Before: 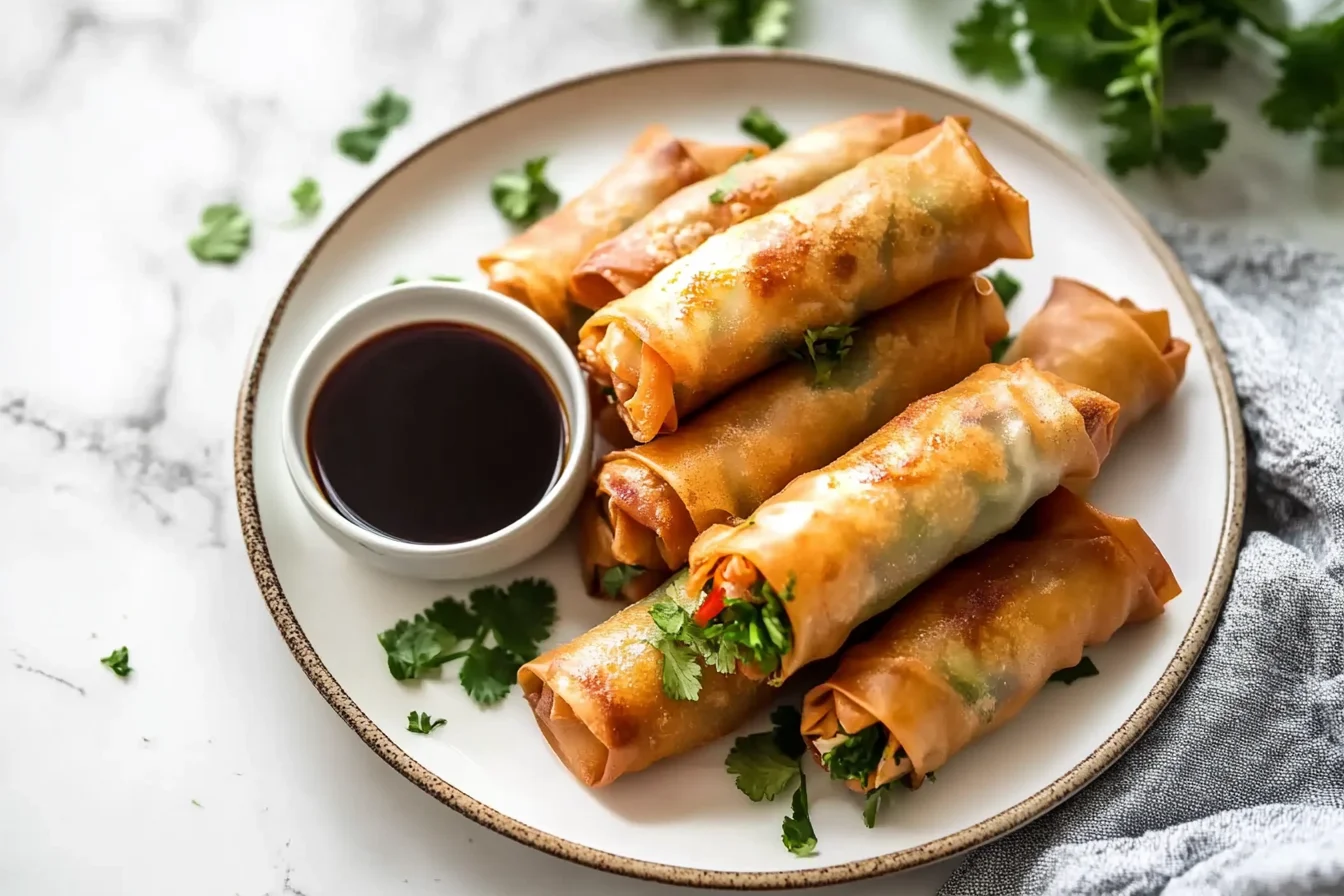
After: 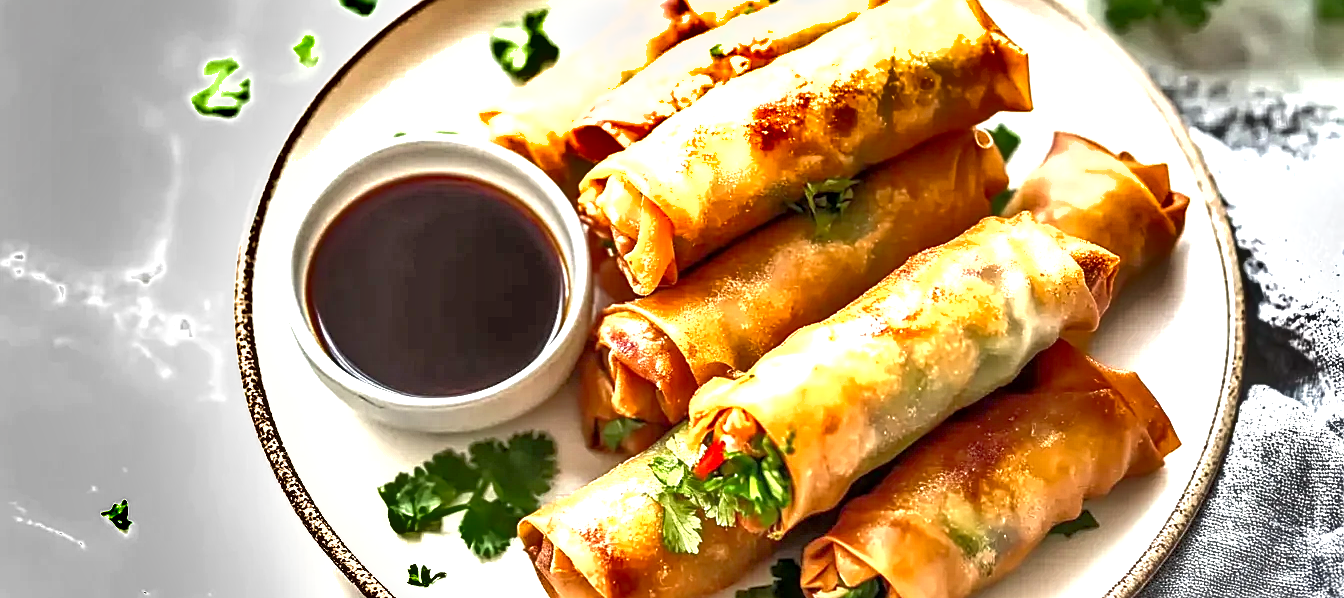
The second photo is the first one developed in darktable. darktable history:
crop: top 16.517%, bottom 16.678%
sharpen: on, module defaults
shadows and highlights: shadows 6.39, soften with gaussian
tone equalizer: -7 EV 0.144 EV, -6 EV 0.561 EV, -5 EV 1.12 EV, -4 EV 1.34 EV, -3 EV 1.16 EV, -2 EV 0.6 EV, -1 EV 0.154 EV
exposure: black level correction 0, exposure 1.199 EV, compensate highlight preservation false
contrast brightness saturation: brightness -0.093
local contrast: highlights 93%, shadows 84%, detail 160%, midtone range 0.2
